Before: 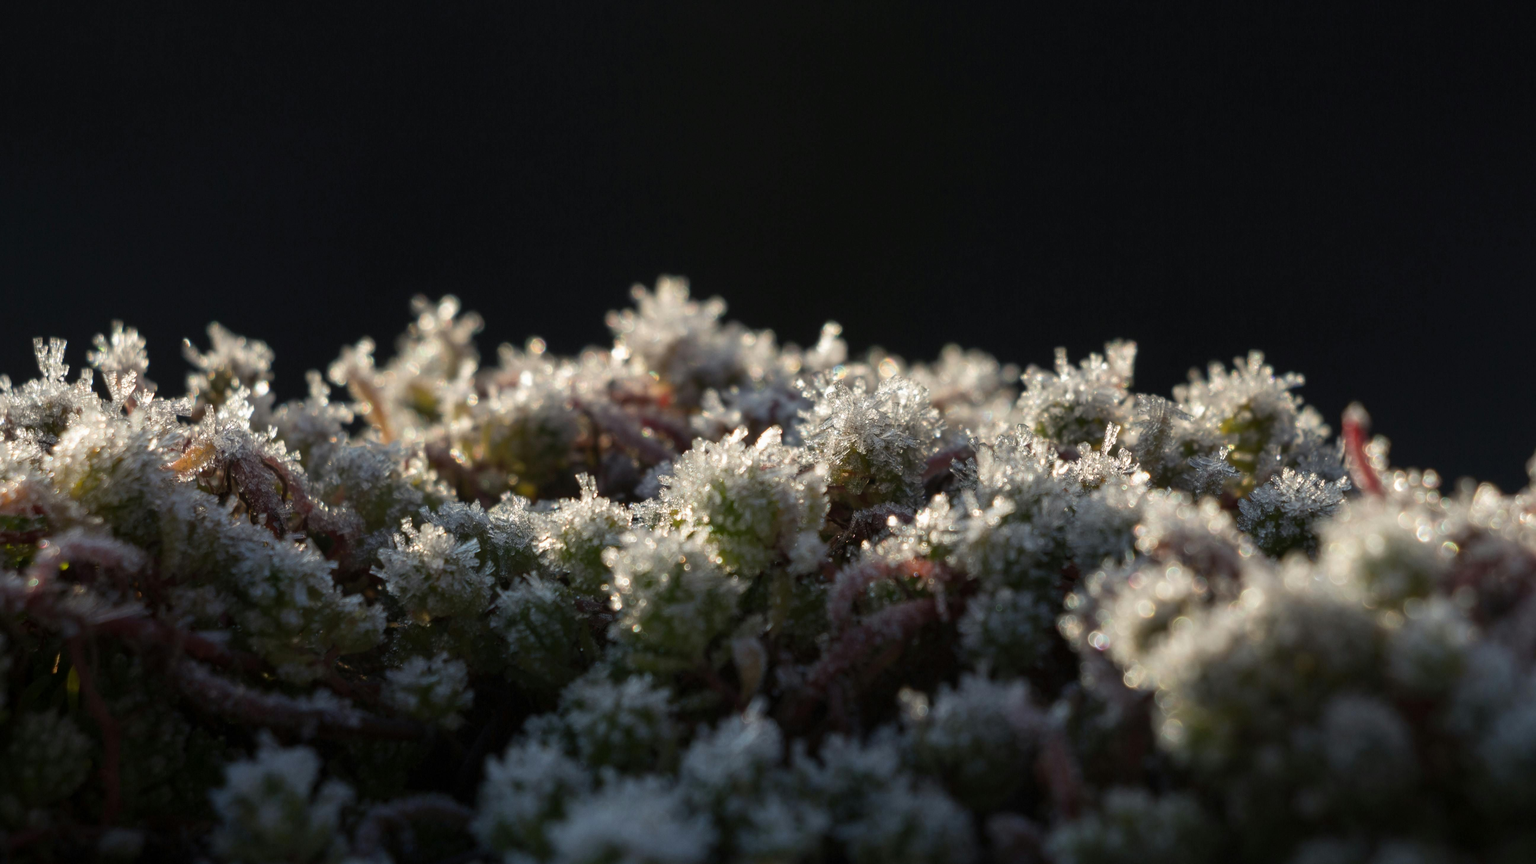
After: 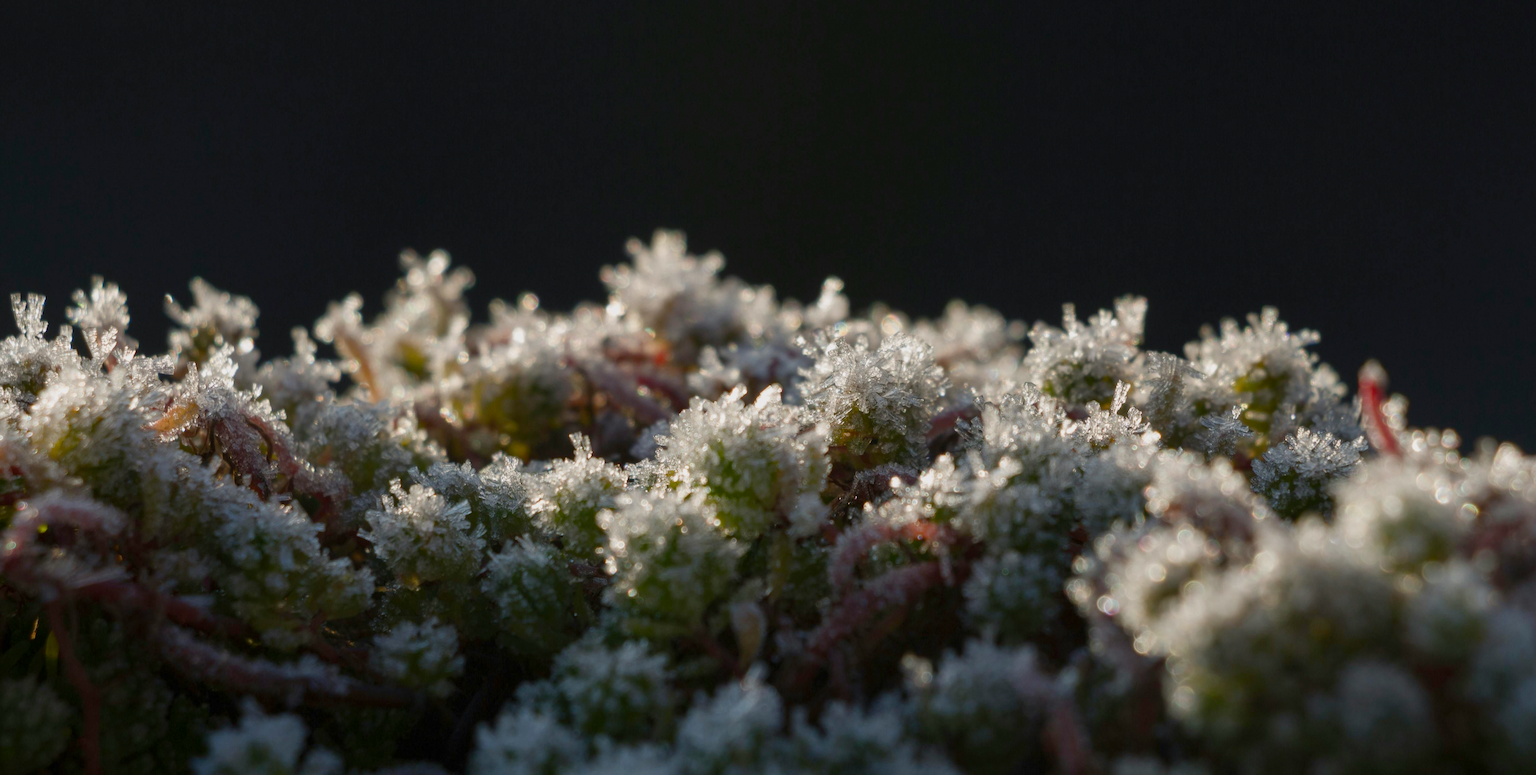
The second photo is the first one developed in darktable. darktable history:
crop: left 1.507%, top 6.147%, right 1.379%, bottom 6.637%
color balance rgb: shadows lift › chroma 1%, shadows lift › hue 113°, highlights gain › chroma 0.2%, highlights gain › hue 333°, perceptual saturation grading › global saturation 20%, perceptual saturation grading › highlights -50%, perceptual saturation grading › shadows 25%, contrast -10%
